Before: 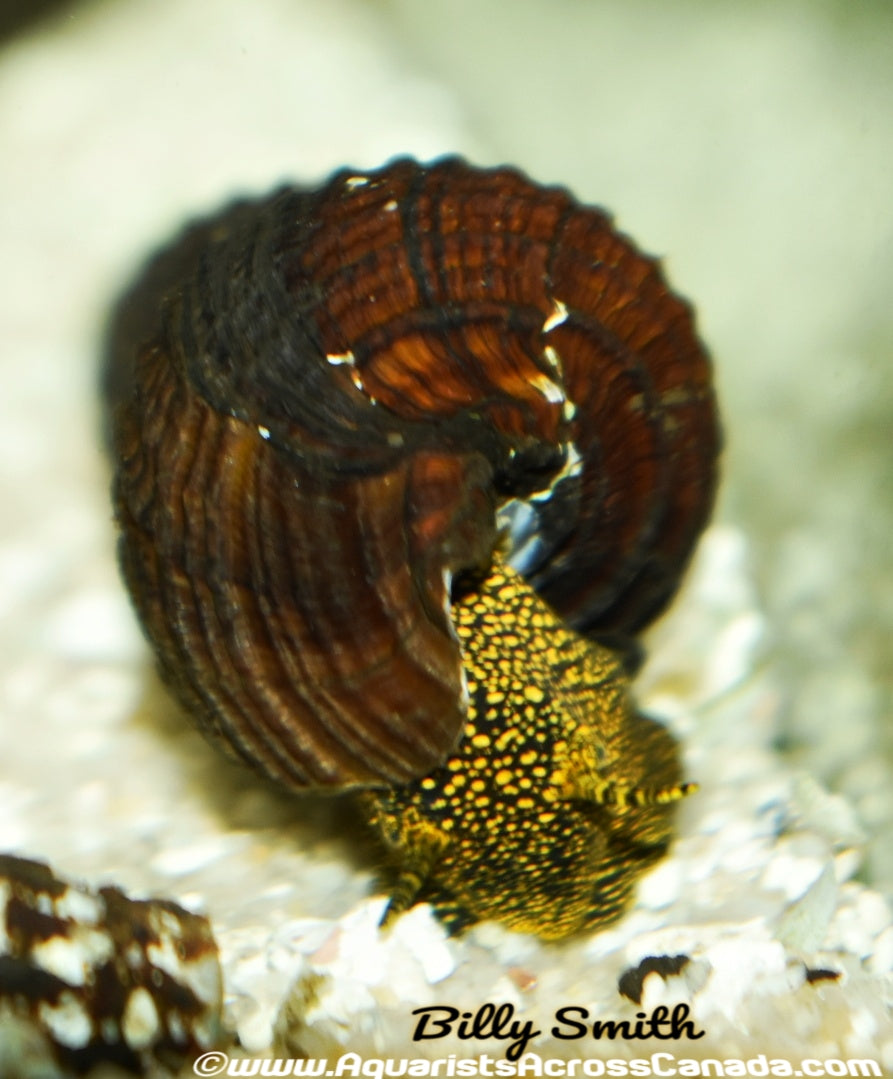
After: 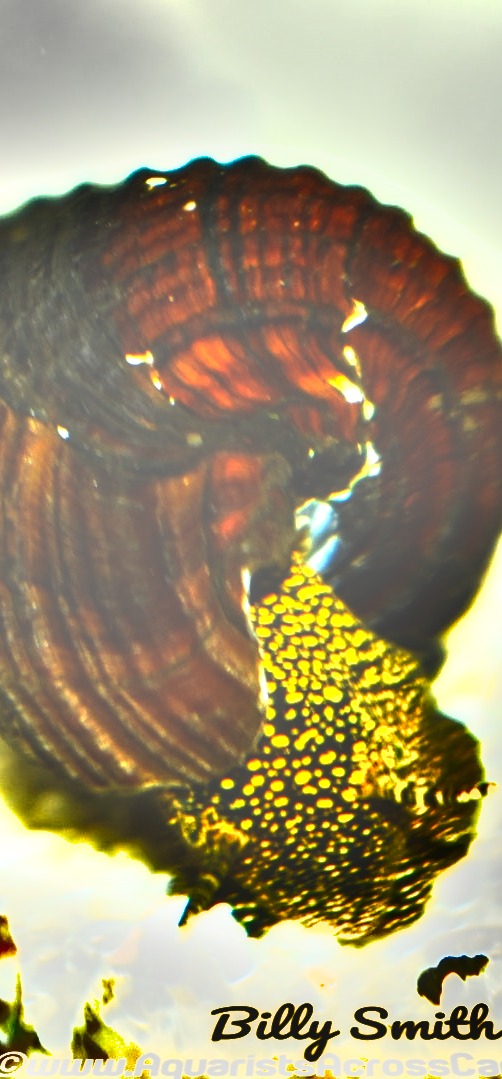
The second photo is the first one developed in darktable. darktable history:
crop and rotate: left 22.516%, right 21.234%
local contrast: on, module defaults
levels: levels [0, 0.394, 0.787]
exposure: black level correction -0.071, exposure 0.5 EV, compensate highlight preservation false
shadows and highlights: radius 100.41, shadows 50.55, highlights -64.36, highlights color adjustment 49.82%, soften with gaussian
contrast brightness saturation: saturation 0.5
